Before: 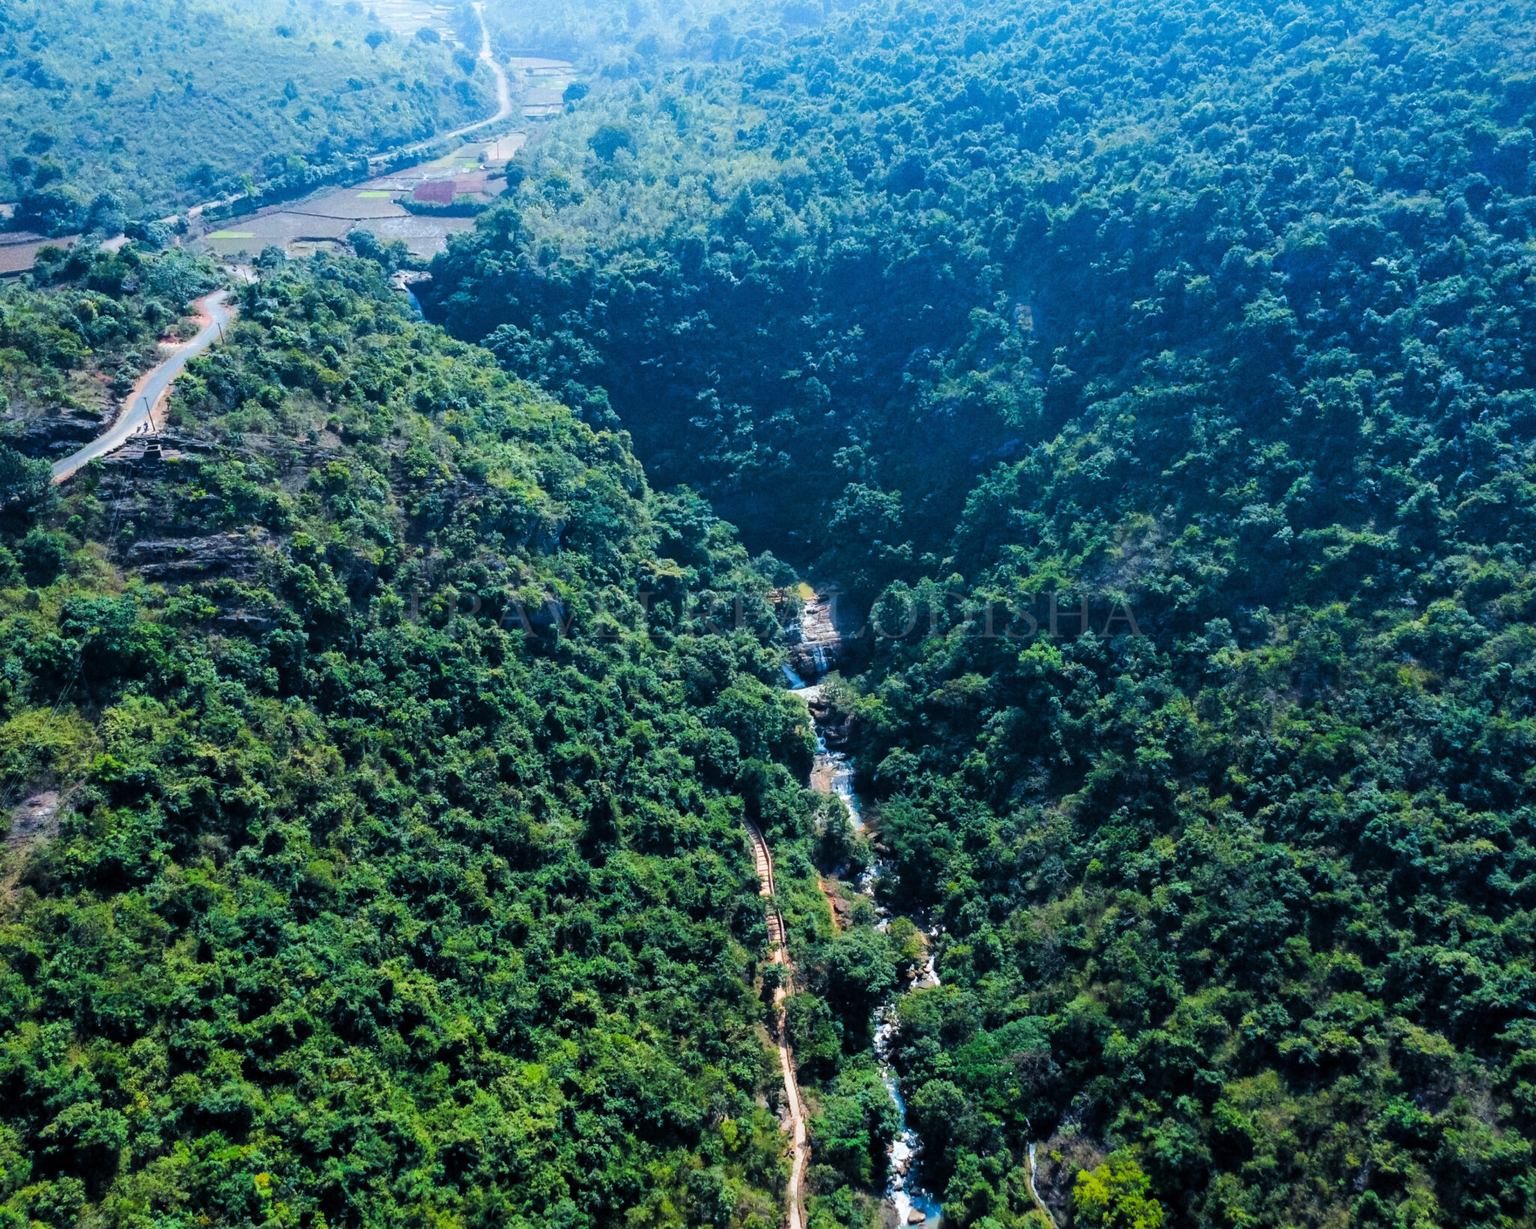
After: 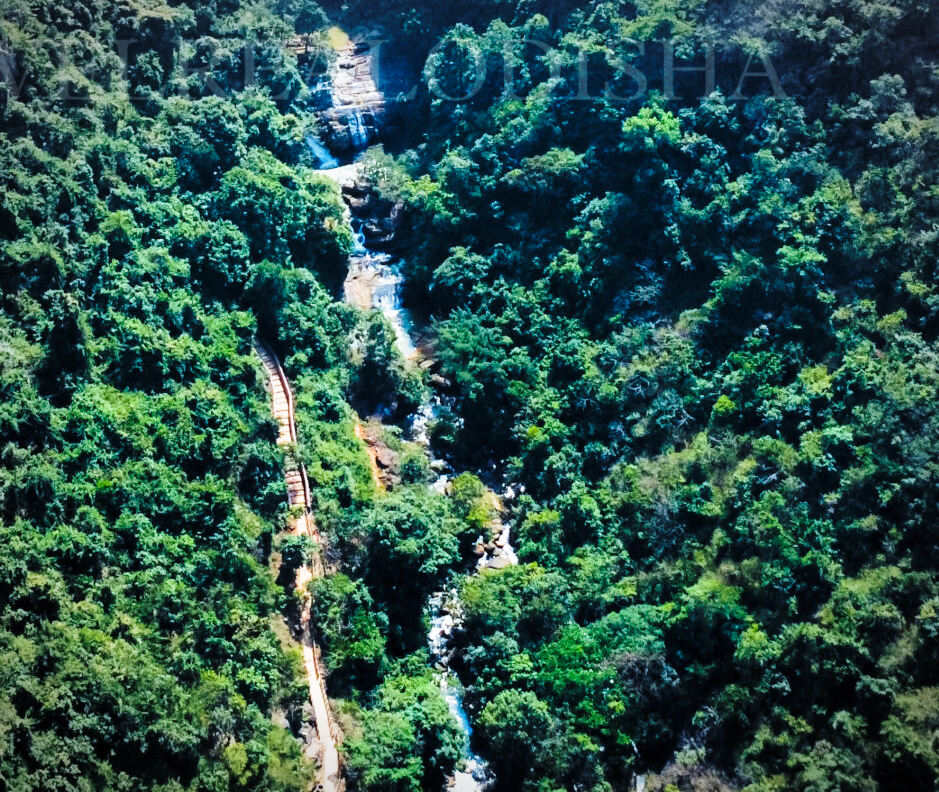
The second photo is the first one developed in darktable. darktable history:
vignetting: automatic ratio true
crop: left 35.976%, top 45.819%, right 18.162%, bottom 5.807%
base curve: curves: ch0 [(0, 0) (0.028, 0.03) (0.121, 0.232) (0.46, 0.748) (0.859, 0.968) (1, 1)], preserve colors none
